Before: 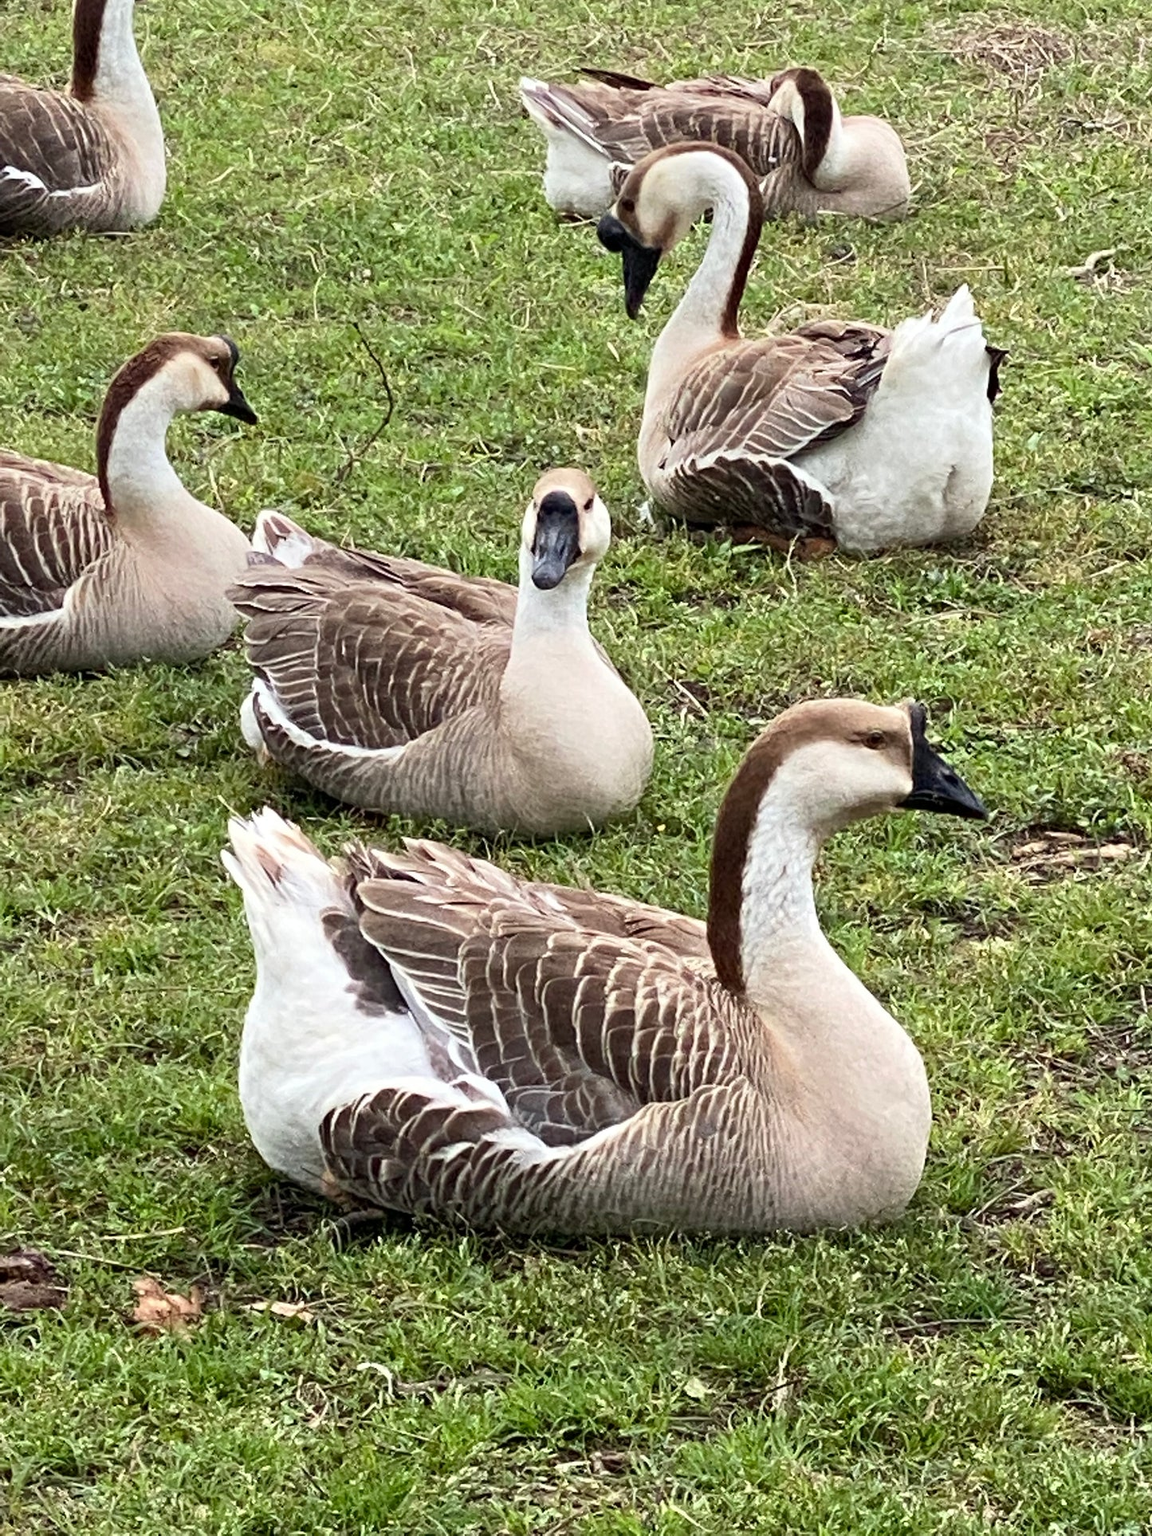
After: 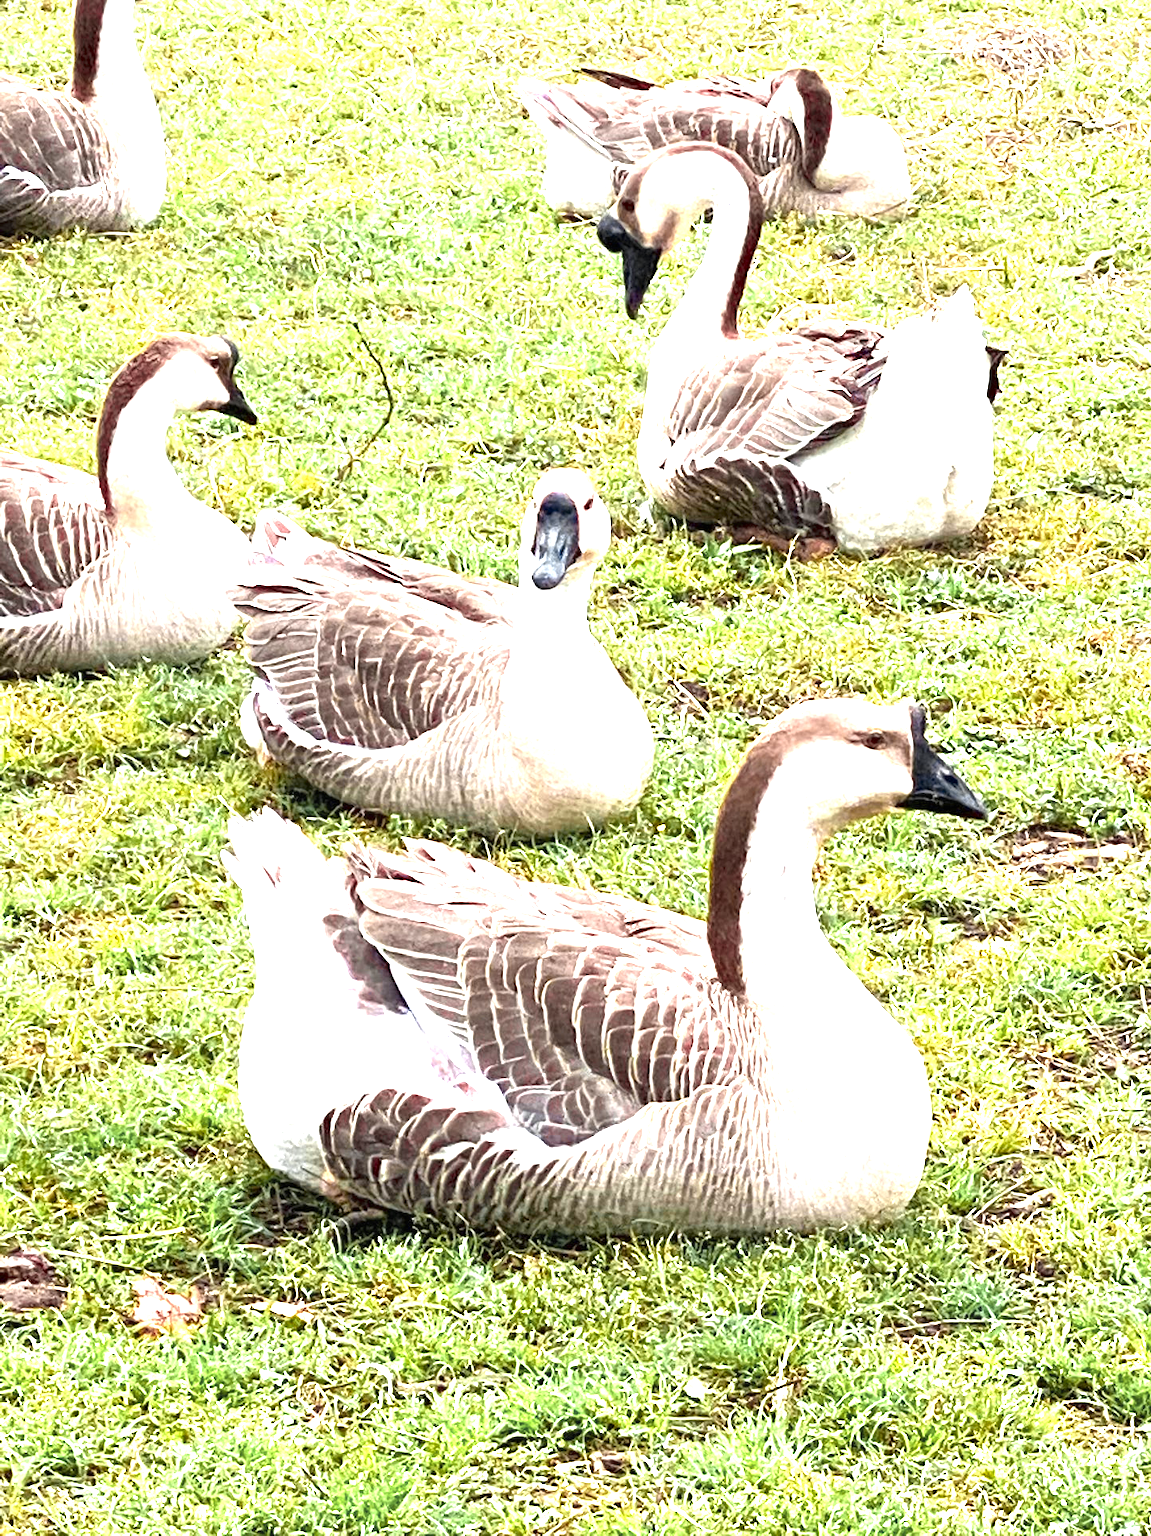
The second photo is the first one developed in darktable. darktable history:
color zones: curves: ch0 [(0.257, 0.558) (0.75, 0.565)]; ch1 [(0.004, 0.857) (0.14, 0.416) (0.257, 0.695) (0.442, 0.032) (0.736, 0.266) (0.891, 0.741)]; ch2 [(0, 0.623) (0.112, 0.436) (0.271, 0.474) (0.516, 0.64) (0.743, 0.286)]
exposure: black level correction 0, exposure 1.683 EV, compensate highlight preservation false
